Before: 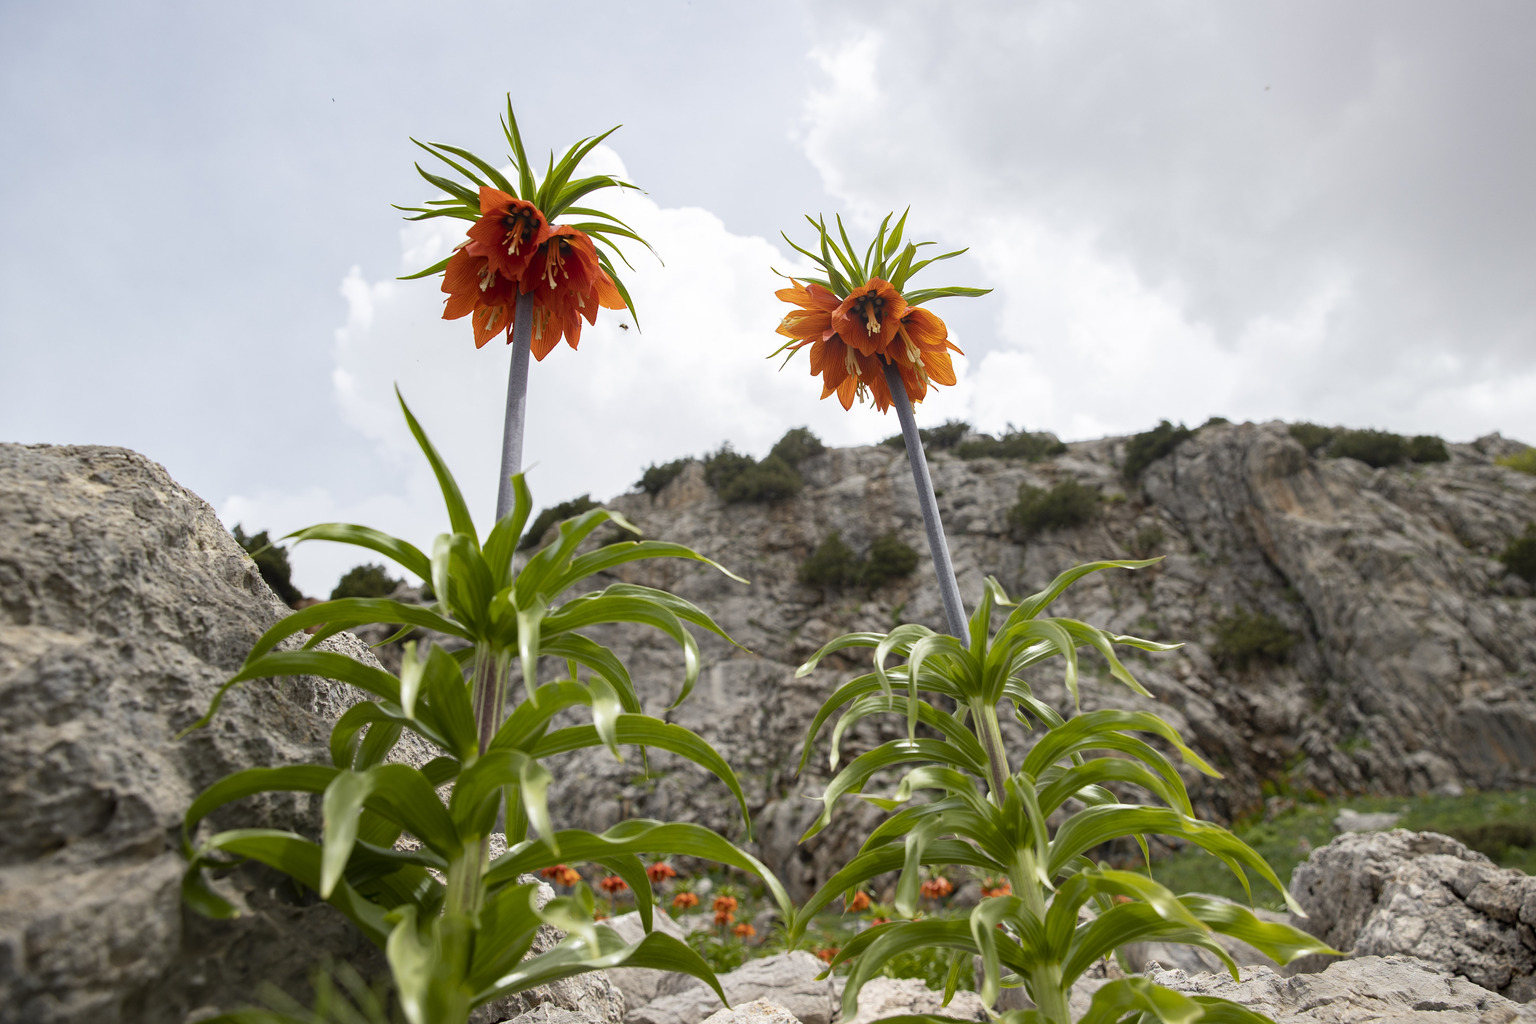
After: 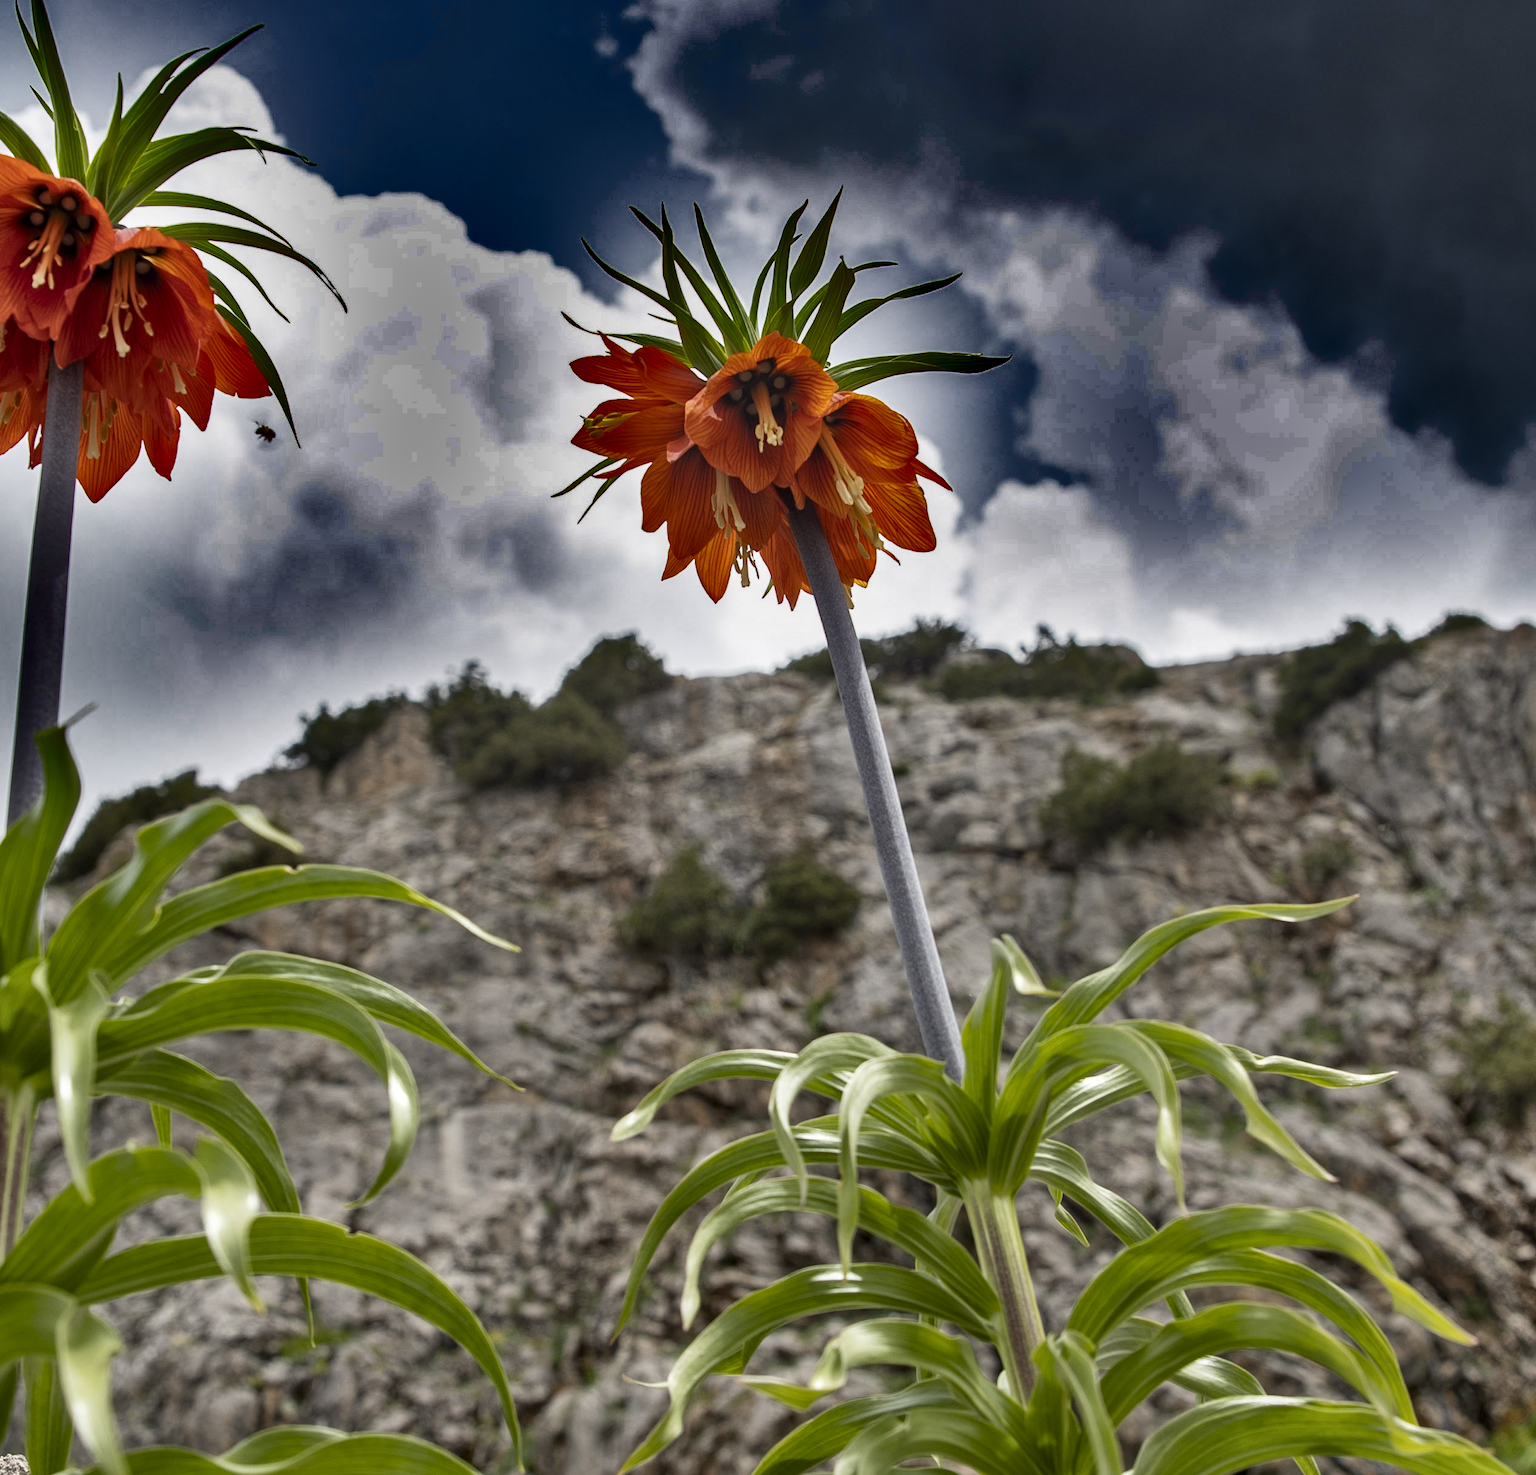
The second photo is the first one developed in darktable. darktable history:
local contrast: shadows 94%
white balance: emerald 1
shadows and highlights: radius 123.98, shadows 100, white point adjustment -3, highlights -100, highlights color adjustment 89.84%, soften with gaussian
crop: left 32.075%, top 10.976%, right 18.355%, bottom 17.596%
